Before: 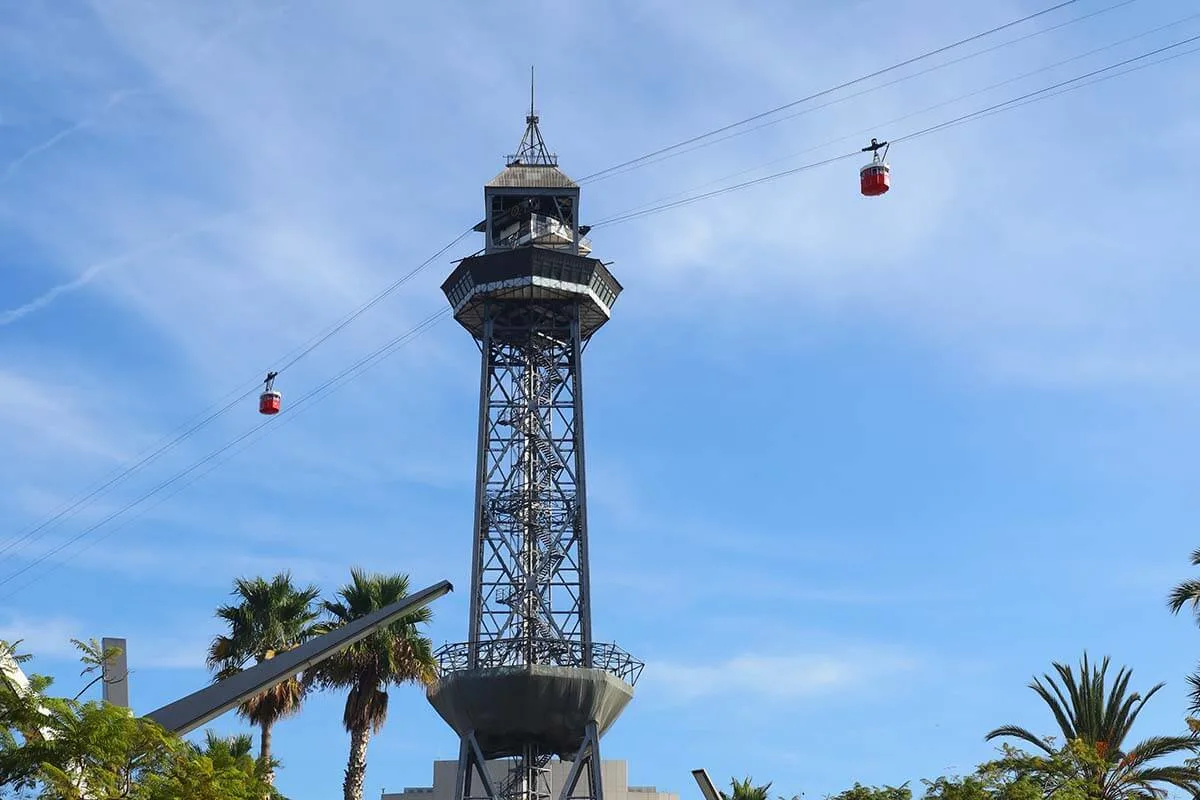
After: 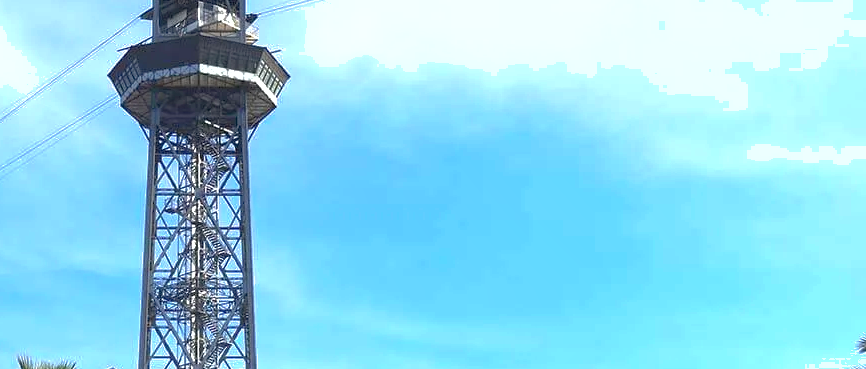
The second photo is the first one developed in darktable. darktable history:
shadows and highlights: on, module defaults
exposure: black level correction -0.001, exposure 0.906 EV, compensate highlight preservation false
crop and rotate: left 27.769%, top 26.632%, bottom 27.146%
